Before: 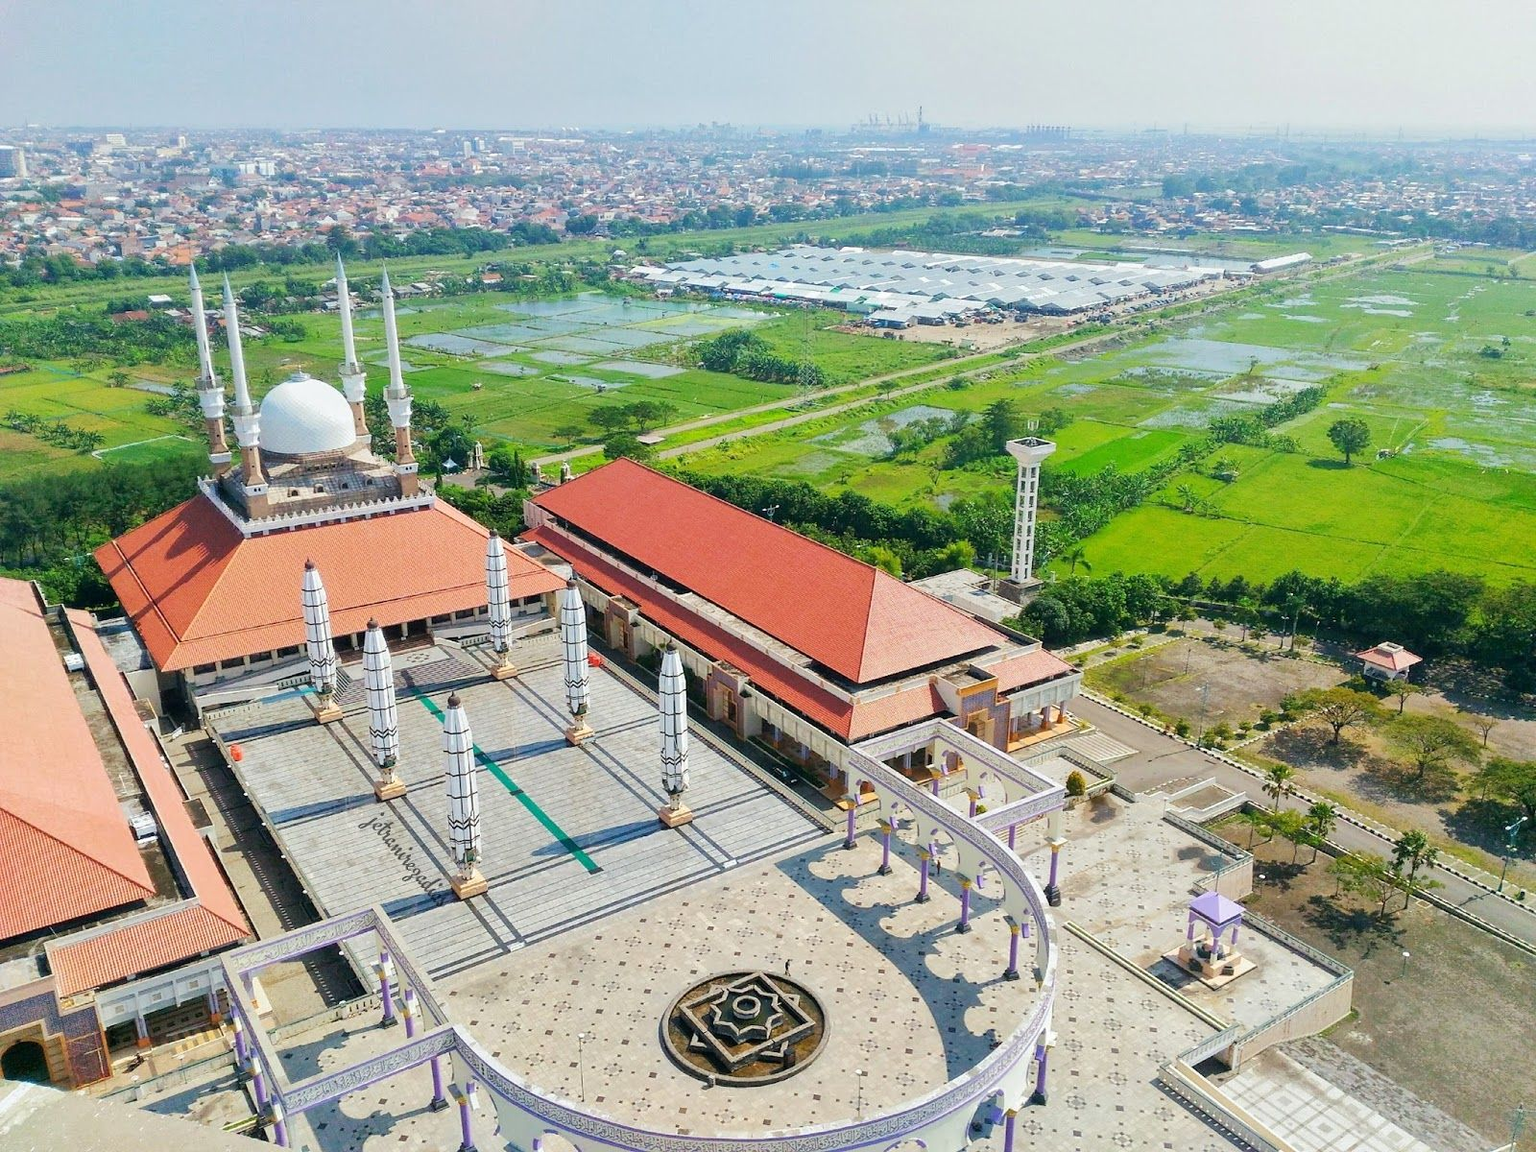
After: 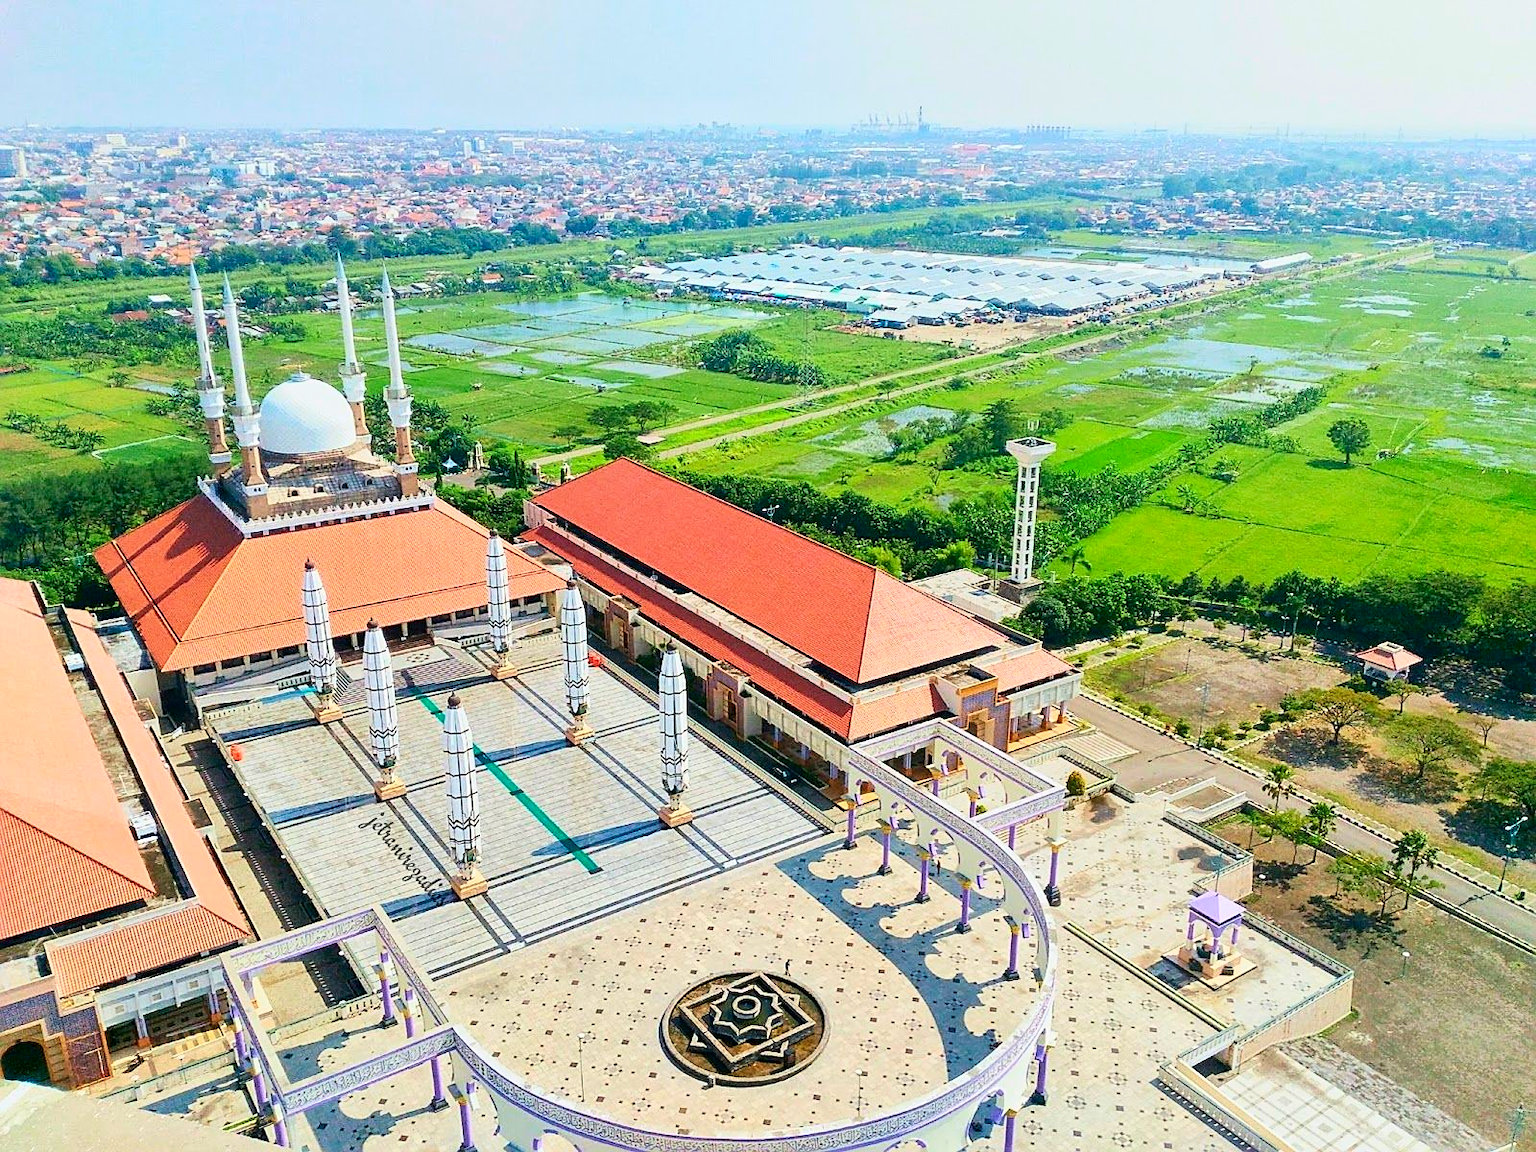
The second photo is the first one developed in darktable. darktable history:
tone curve: curves: ch0 [(0, 0) (0.091, 0.077) (0.517, 0.574) (0.745, 0.82) (0.844, 0.908) (0.909, 0.942) (1, 0.973)]; ch1 [(0, 0) (0.437, 0.404) (0.5, 0.5) (0.534, 0.554) (0.58, 0.603) (0.616, 0.649) (1, 1)]; ch2 [(0, 0) (0.442, 0.415) (0.5, 0.5) (0.535, 0.557) (0.585, 0.62) (1, 1)], color space Lab, independent channels, preserve colors none
sharpen: on, module defaults
